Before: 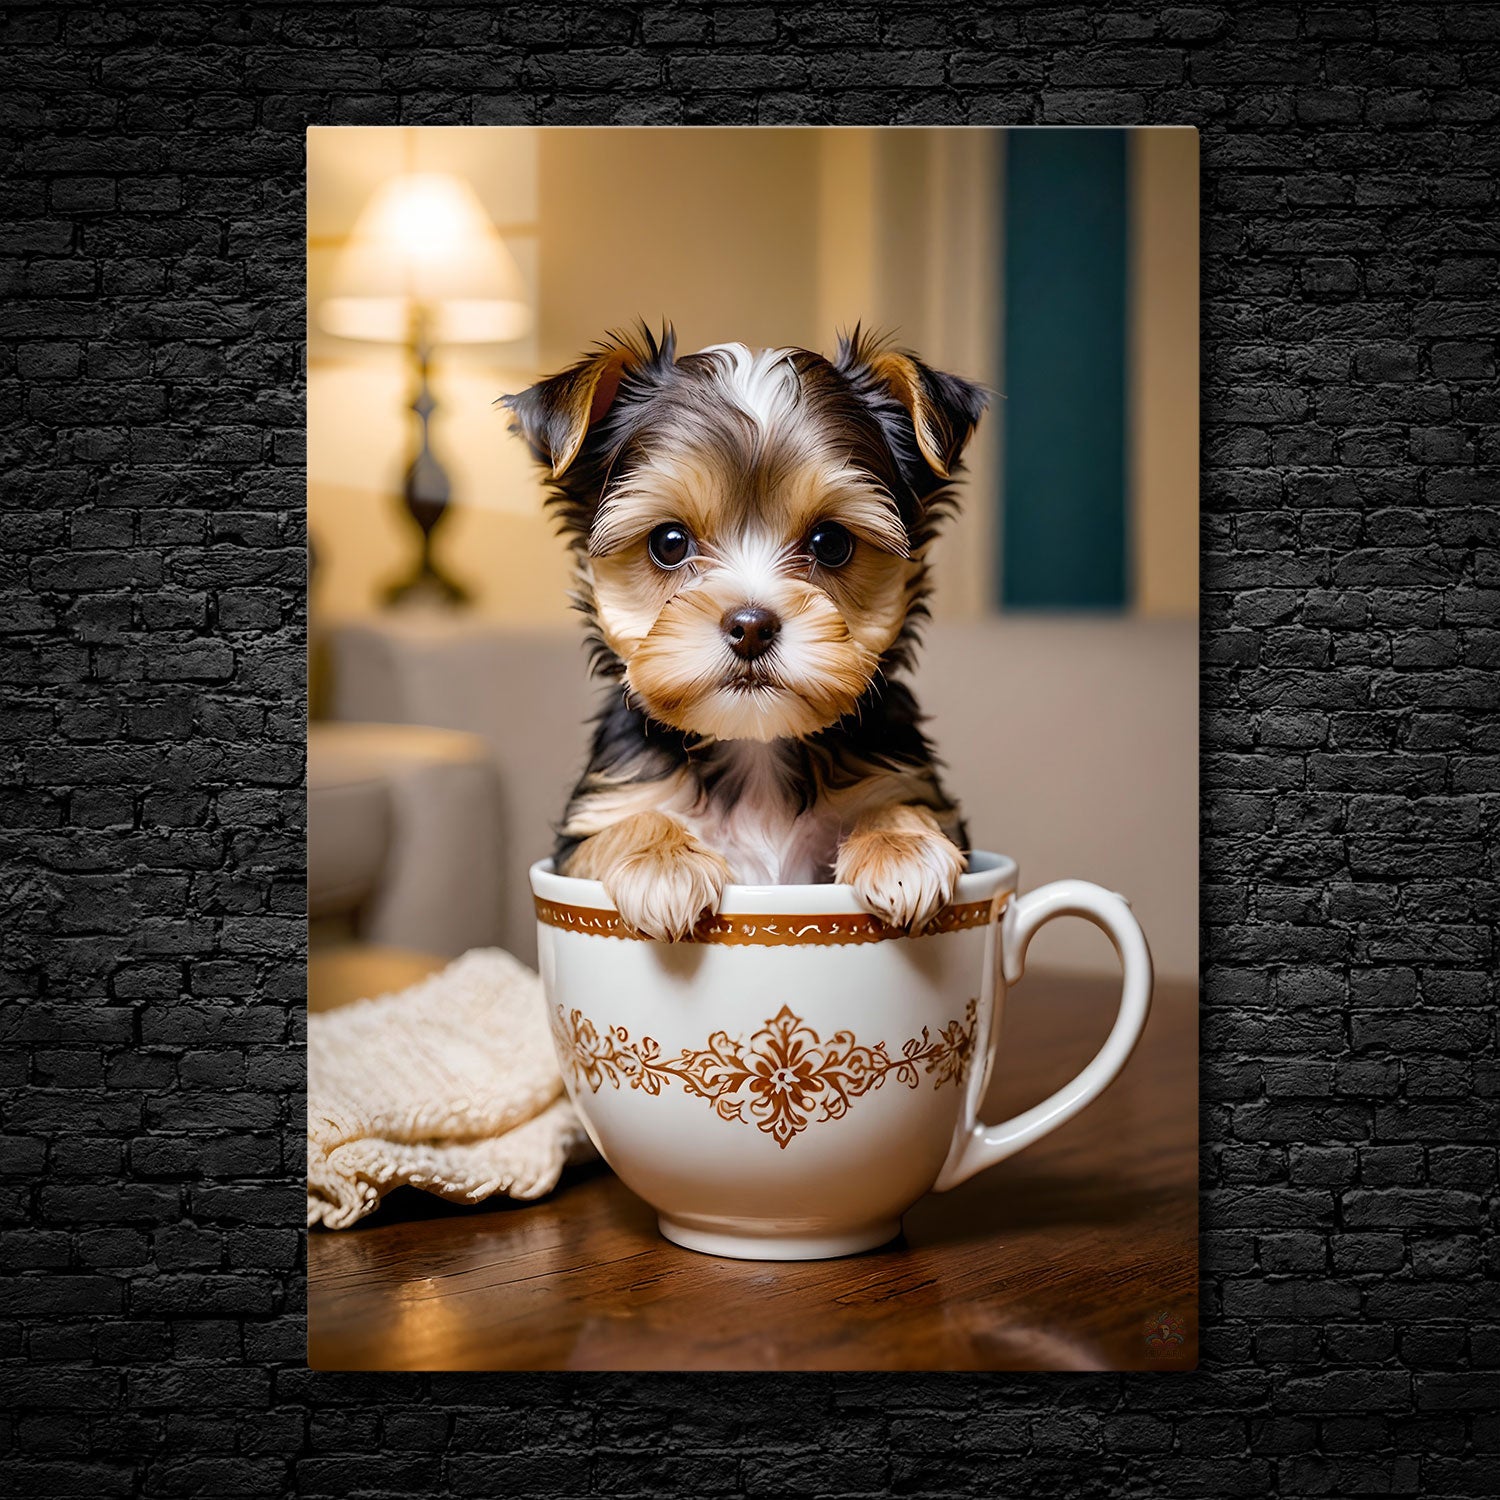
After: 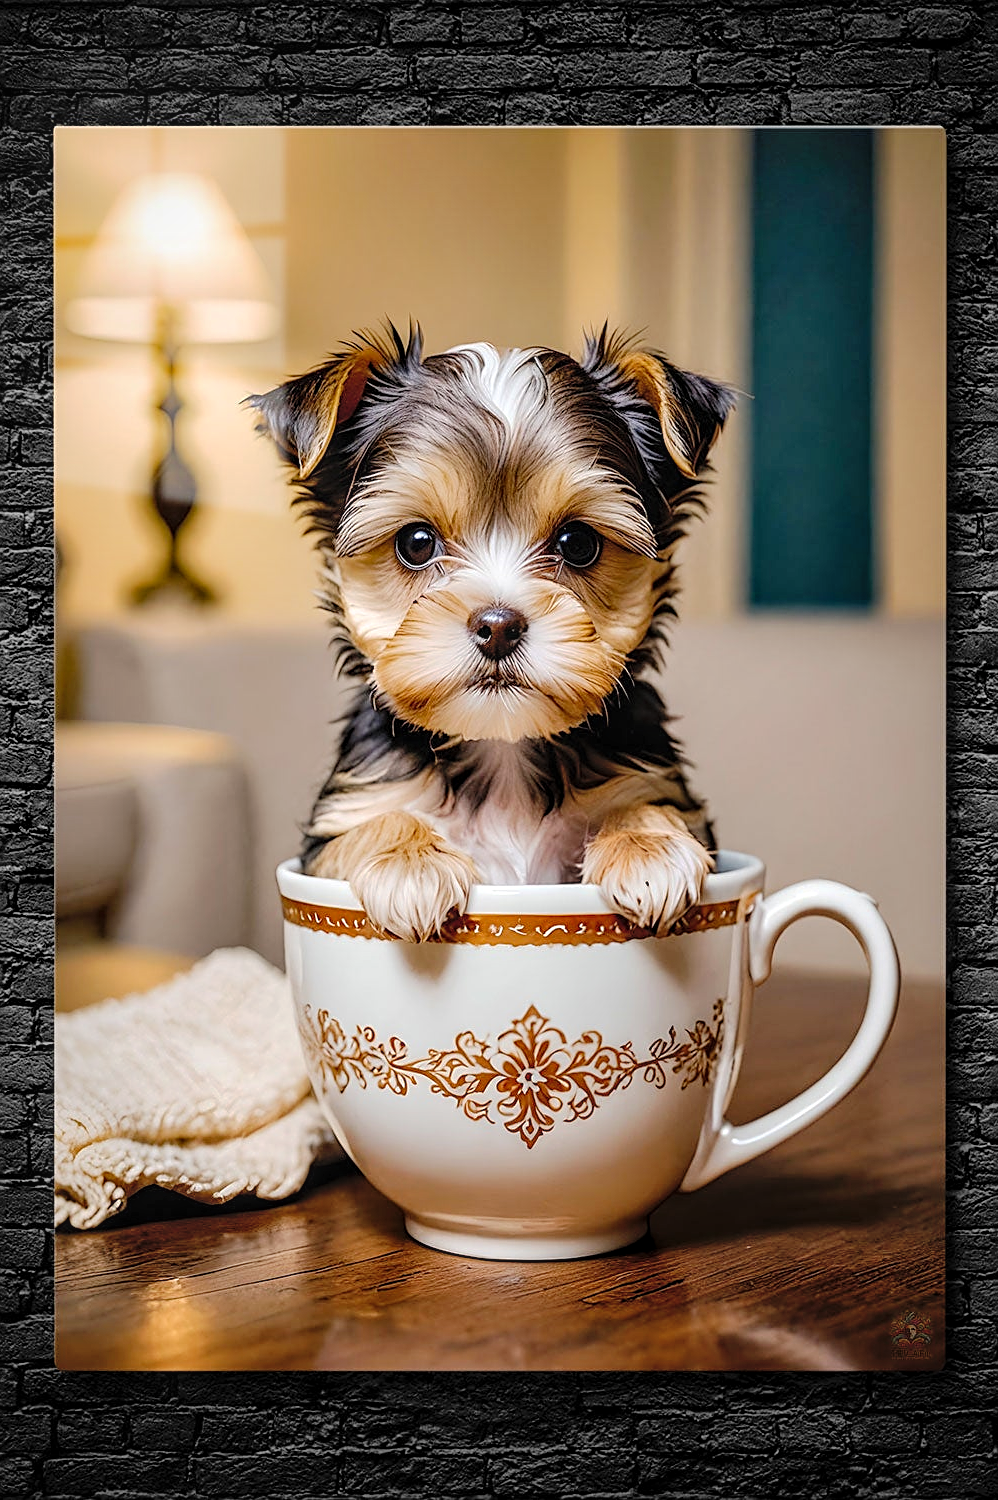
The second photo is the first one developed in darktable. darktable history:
tone curve: curves: ch0 [(0, 0) (0.003, 0.005) (0.011, 0.006) (0.025, 0.013) (0.044, 0.027) (0.069, 0.042) (0.1, 0.06) (0.136, 0.085) (0.177, 0.118) (0.224, 0.171) (0.277, 0.239) (0.335, 0.314) (0.399, 0.394) (0.468, 0.473) (0.543, 0.552) (0.623, 0.64) (0.709, 0.718) (0.801, 0.801) (0.898, 0.882) (1, 1)], preserve colors none
sharpen: on, module defaults
contrast brightness saturation: brightness 0.15
local contrast: on, module defaults
crop: left 16.899%, right 16.556%
